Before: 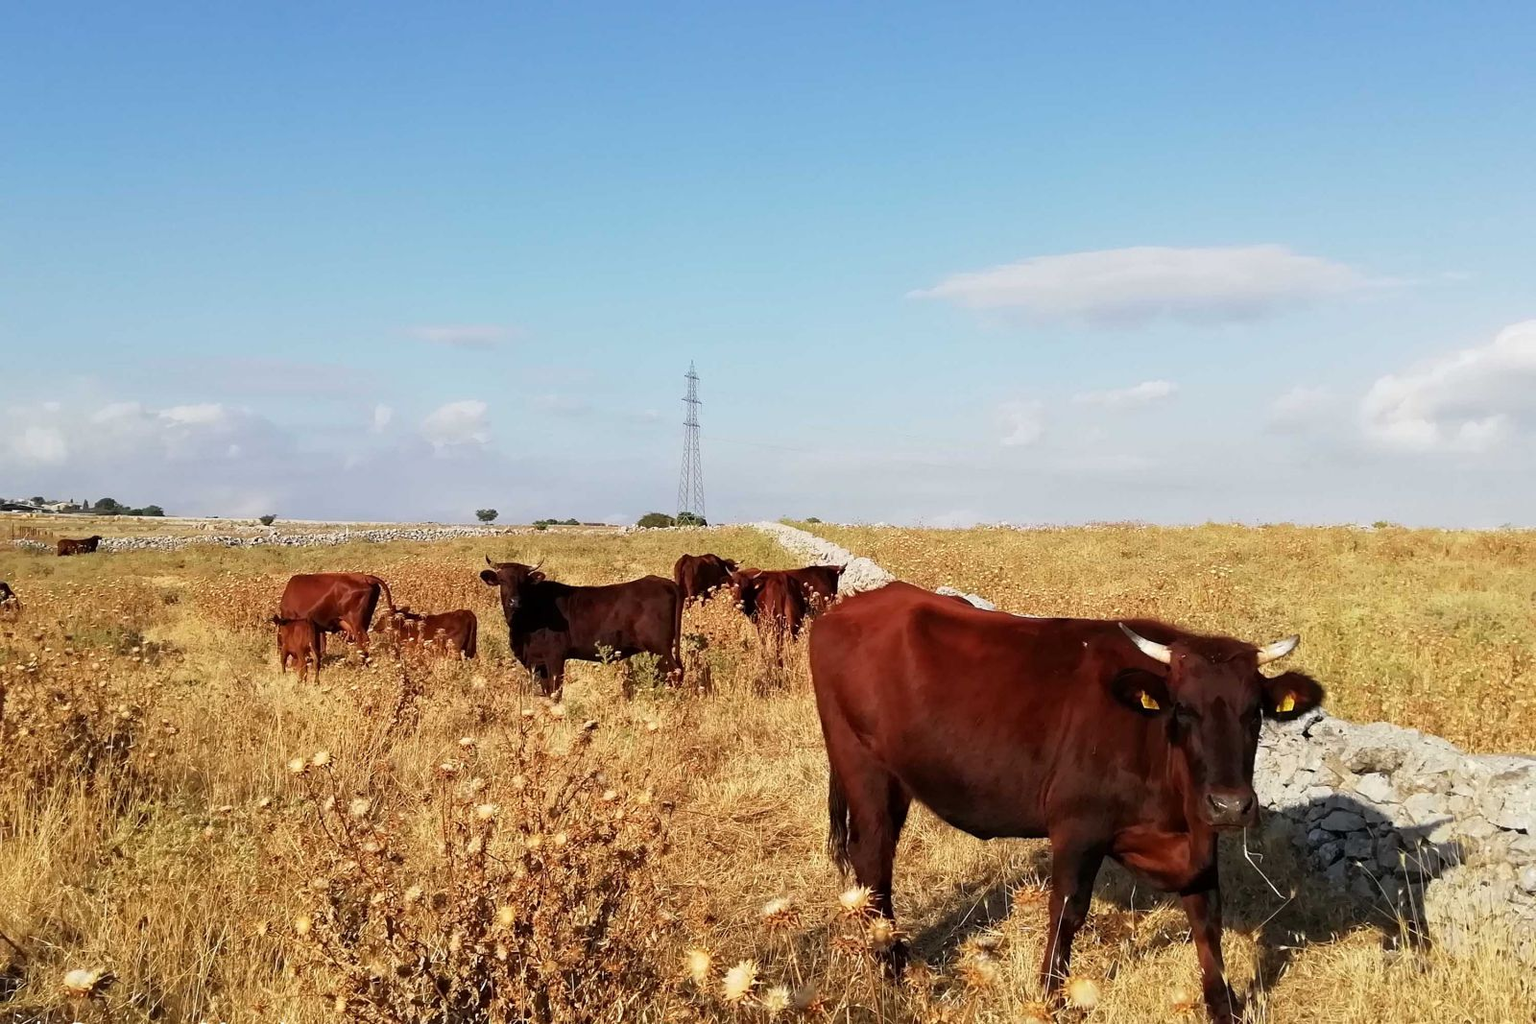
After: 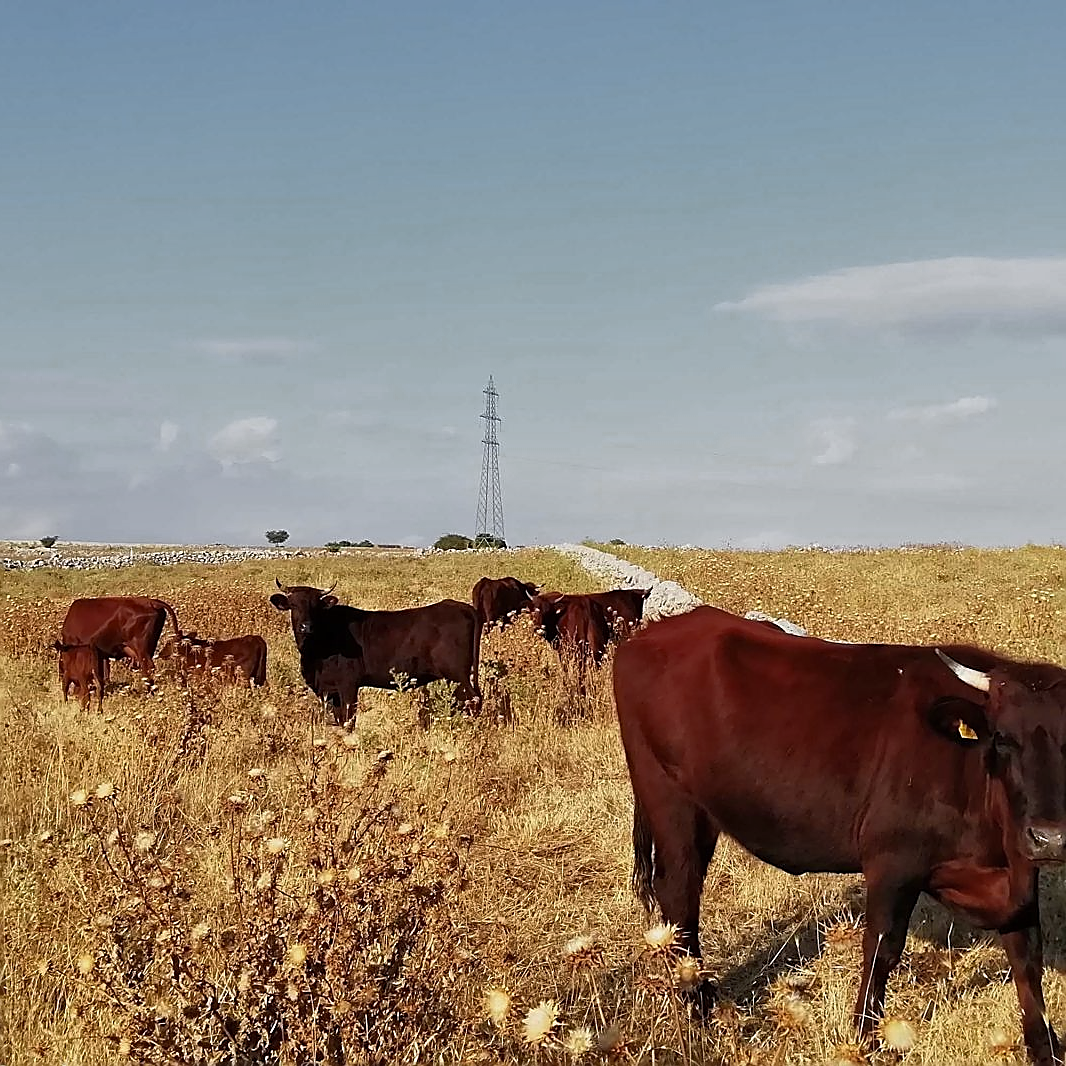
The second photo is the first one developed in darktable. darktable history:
exposure: exposure -0.151 EV, compensate highlight preservation false
crop and rotate: left 14.385%, right 18.948%
shadows and highlights: soften with gaussian
white balance: red 0.986, blue 1.01
color zones: curves: ch0 [(0.035, 0.242) (0.25, 0.5) (0.384, 0.214) (0.488, 0.255) (0.75, 0.5)]; ch1 [(0.063, 0.379) (0.25, 0.5) (0.354, 0.201) (0.489, 0.085) (0.729, 0.271)]; ch2 [(0.25, 0.5) (0.38, 0.517) (0.442, 0.51) (0.735, 0.456)]
sharpen: radius 1.4, amount 1.25, threshold 0.7
